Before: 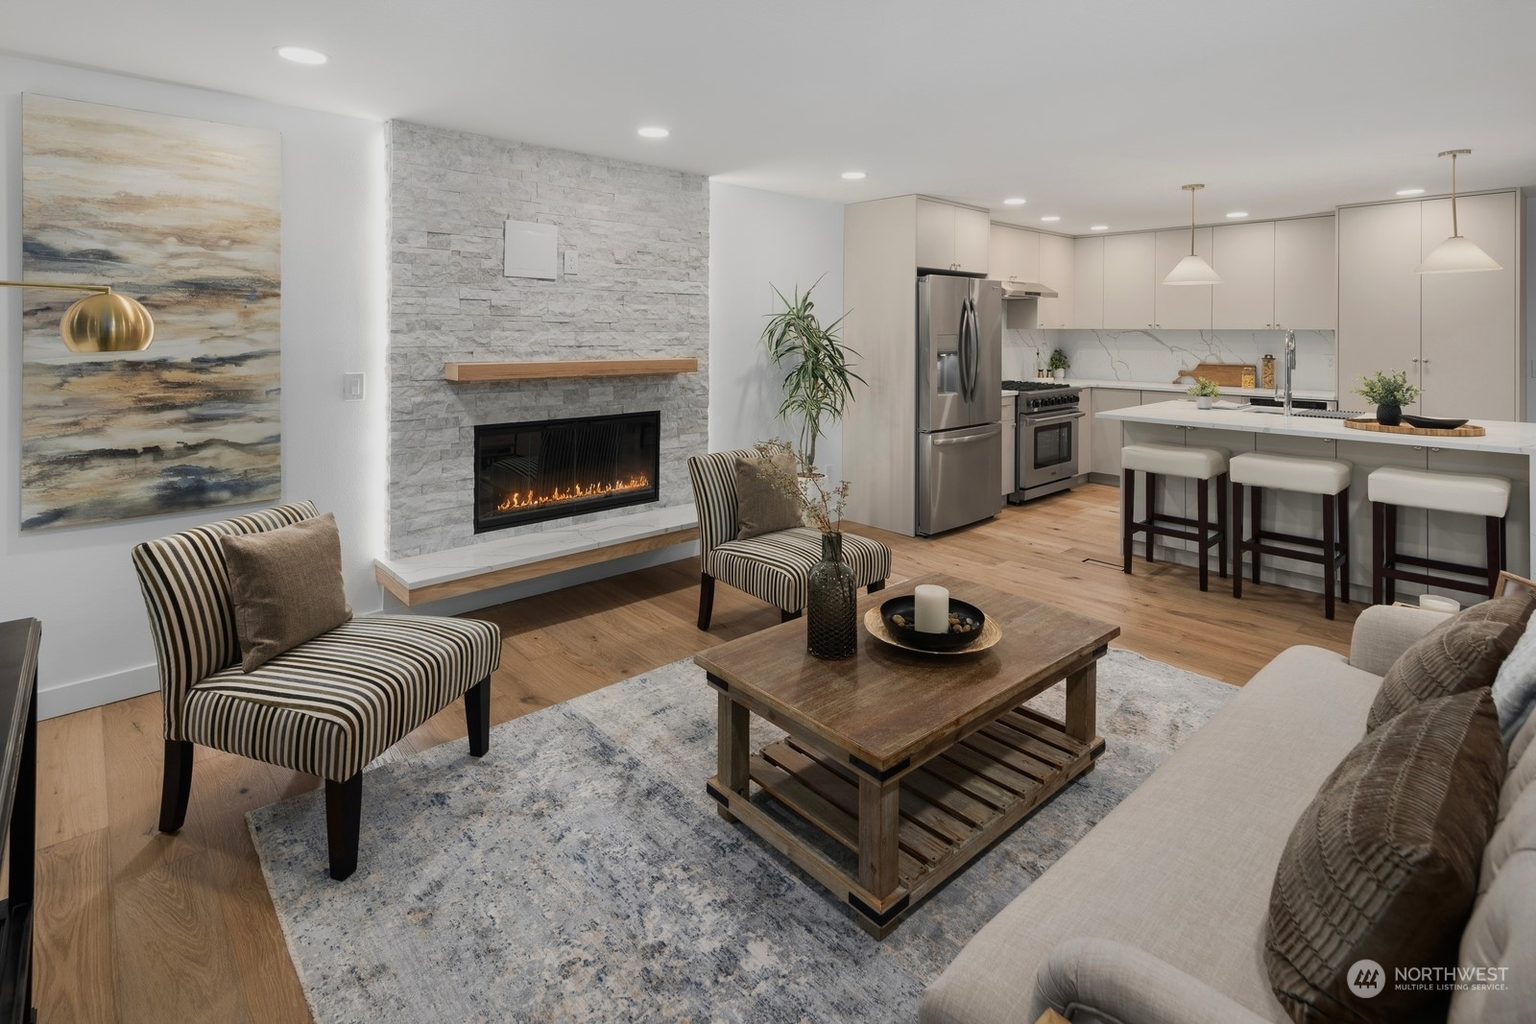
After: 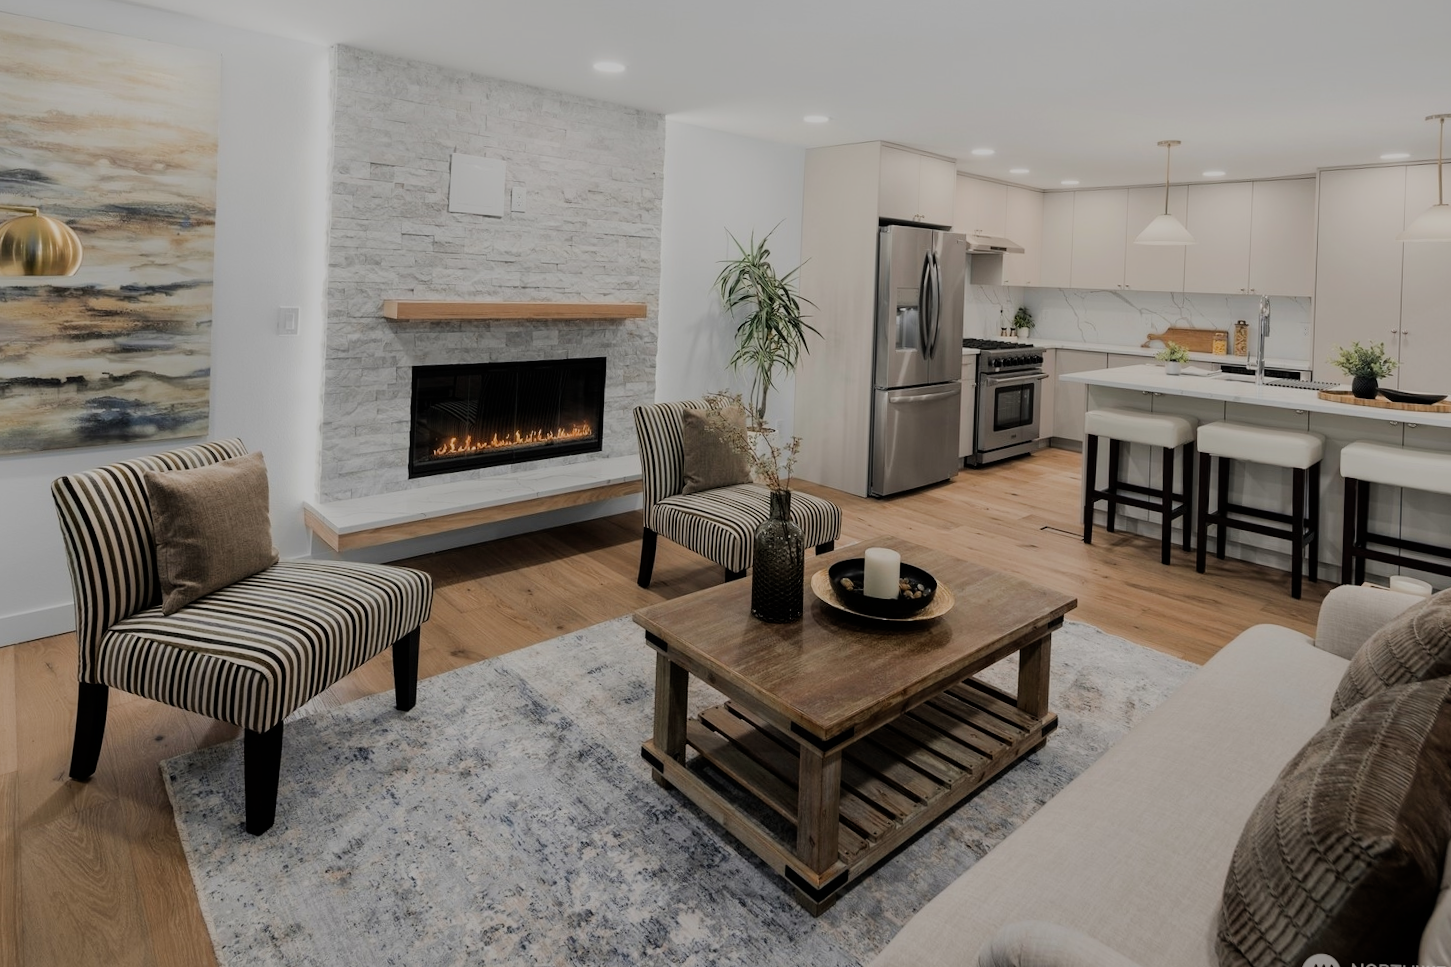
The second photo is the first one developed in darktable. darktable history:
crop and rotate: angle -1.96°, left 3.097%, top 4.154%, right 1.586%, bottom 0.529%
filmic rgb: black relative exposure -6.98 EV, white relative exposure 5.63 EV, hardness 2.86
